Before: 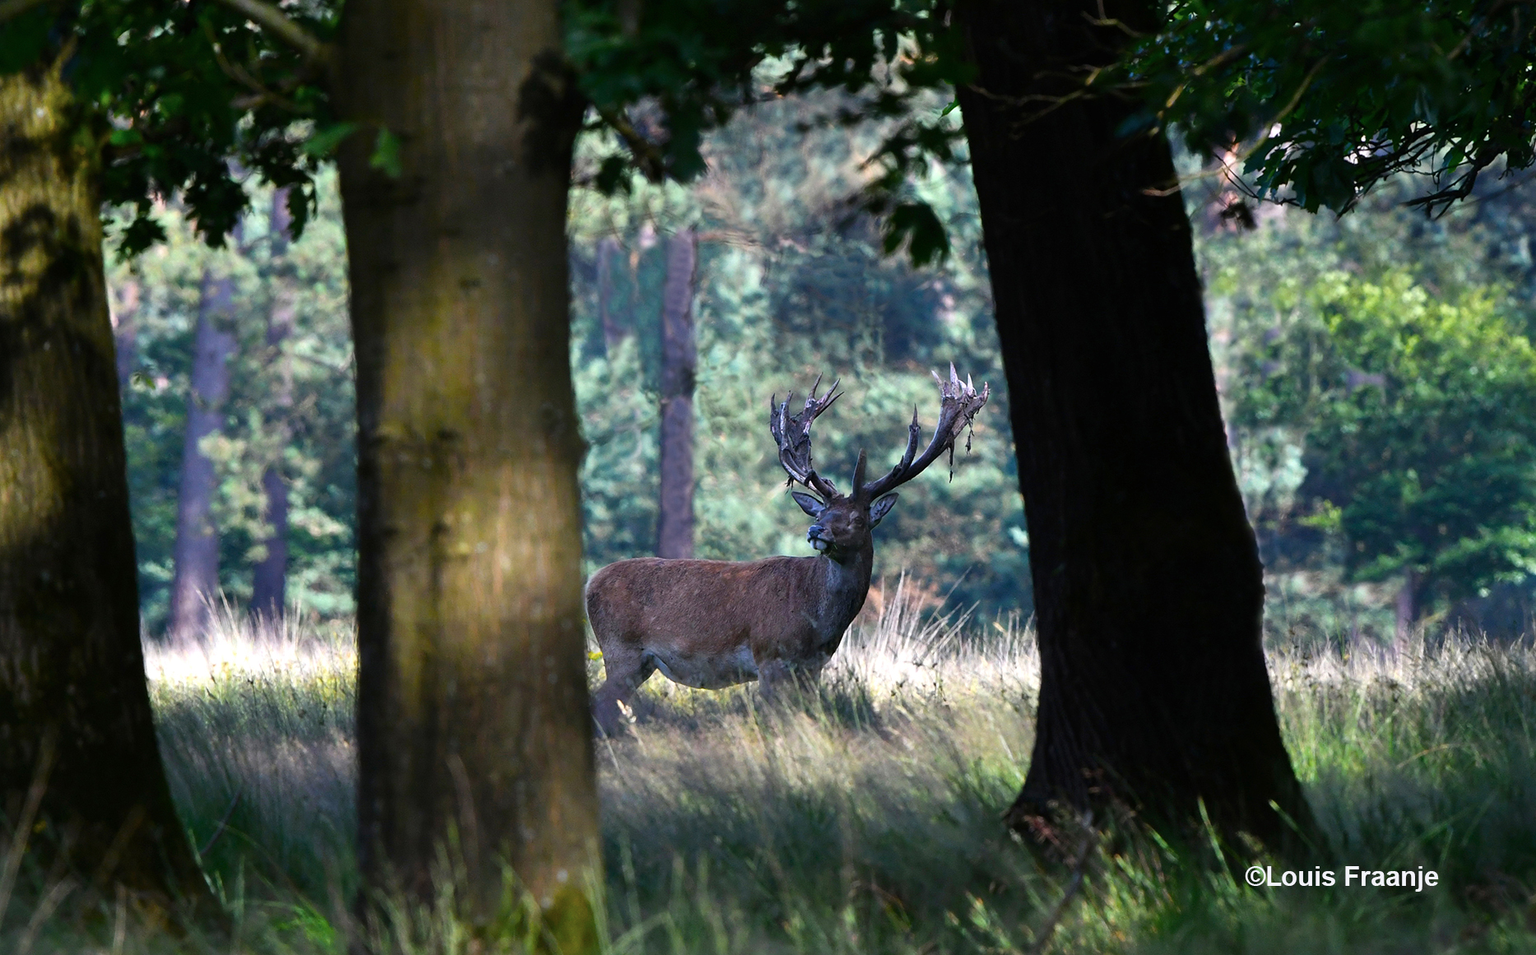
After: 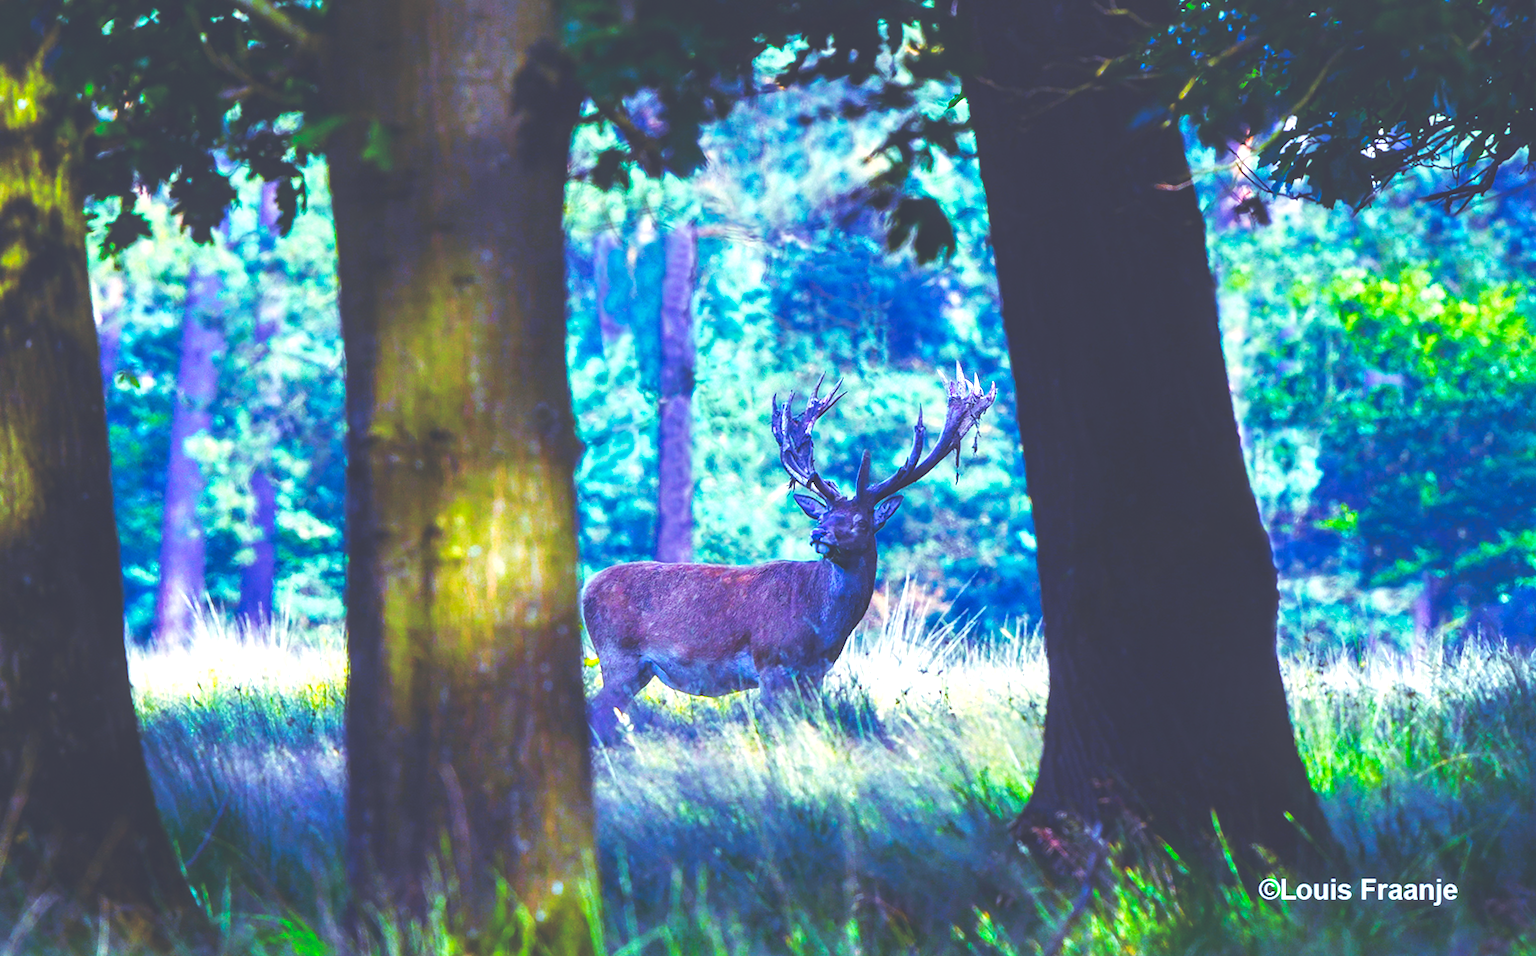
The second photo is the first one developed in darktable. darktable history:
contrast brightness saturation: brightness 0.09, saturation 0.19
rgb curve: curves: ch0 [(0, 0.186) (0.314, 0.284) (0.576, 0.466) (0.805, 0.691) (0.936, 0.886)]; ch1 [(0, 0.186) (0.314, 0.284) (0.581, 0.534) (0.771, 0.746) (0.936, 0.958)]; ch2 [(0, 0.216) (0.275, 0.39) (1, 1)], mode RGB, independent channels, compensate middle gray true, preserve colors none
color balance rgb: linear chroma grading › shadows 10%, linear chroma grading › highlights 10%, linear chroma grading › global chroma 15%, linear chroma grading › mid-tones 15%, perceptual saturation grading › global saturation 40%, perceptual saturation grading › highlights -25%, perceptual saturation grading › mid-tones 35%, perceptual saturation grading › shadows 35%, perceptual brilliance grading › global brilliance 11.29%, global vibrance 11.29%
shadows and highlights: radius 171.16, shadows 27, white point adjustment 3.13, highlights -67.95, soften with gaussian
local contrast: on, module defaults
rotate and perspective: rotation -0.45°, automatic cropping original format, crop left 0.008, crop right 0.992, crop top 0.012, crop bottom 0.988
crop and rotate: angle -0.5°
tone curve: curves: ch0 [(0, 0) (0.003, 0.011) (0.011, 0.014) (0.025, 0.023) (0.044, 0.035) (0.069, 0.047) (0.1, 0.065) (0.136, 0.098) (0.177, 0.139) (0.224, 0.214) (0.277, 0.306) (0.335, 0.392) (0.399, 0.484) (0.468, 0.584) (0.543, 0.68) (0.623, 0.772) (0.709, 0.847) (0.801, 0.905) (0.898, 0.951) (1, 1)], preserve colors none
